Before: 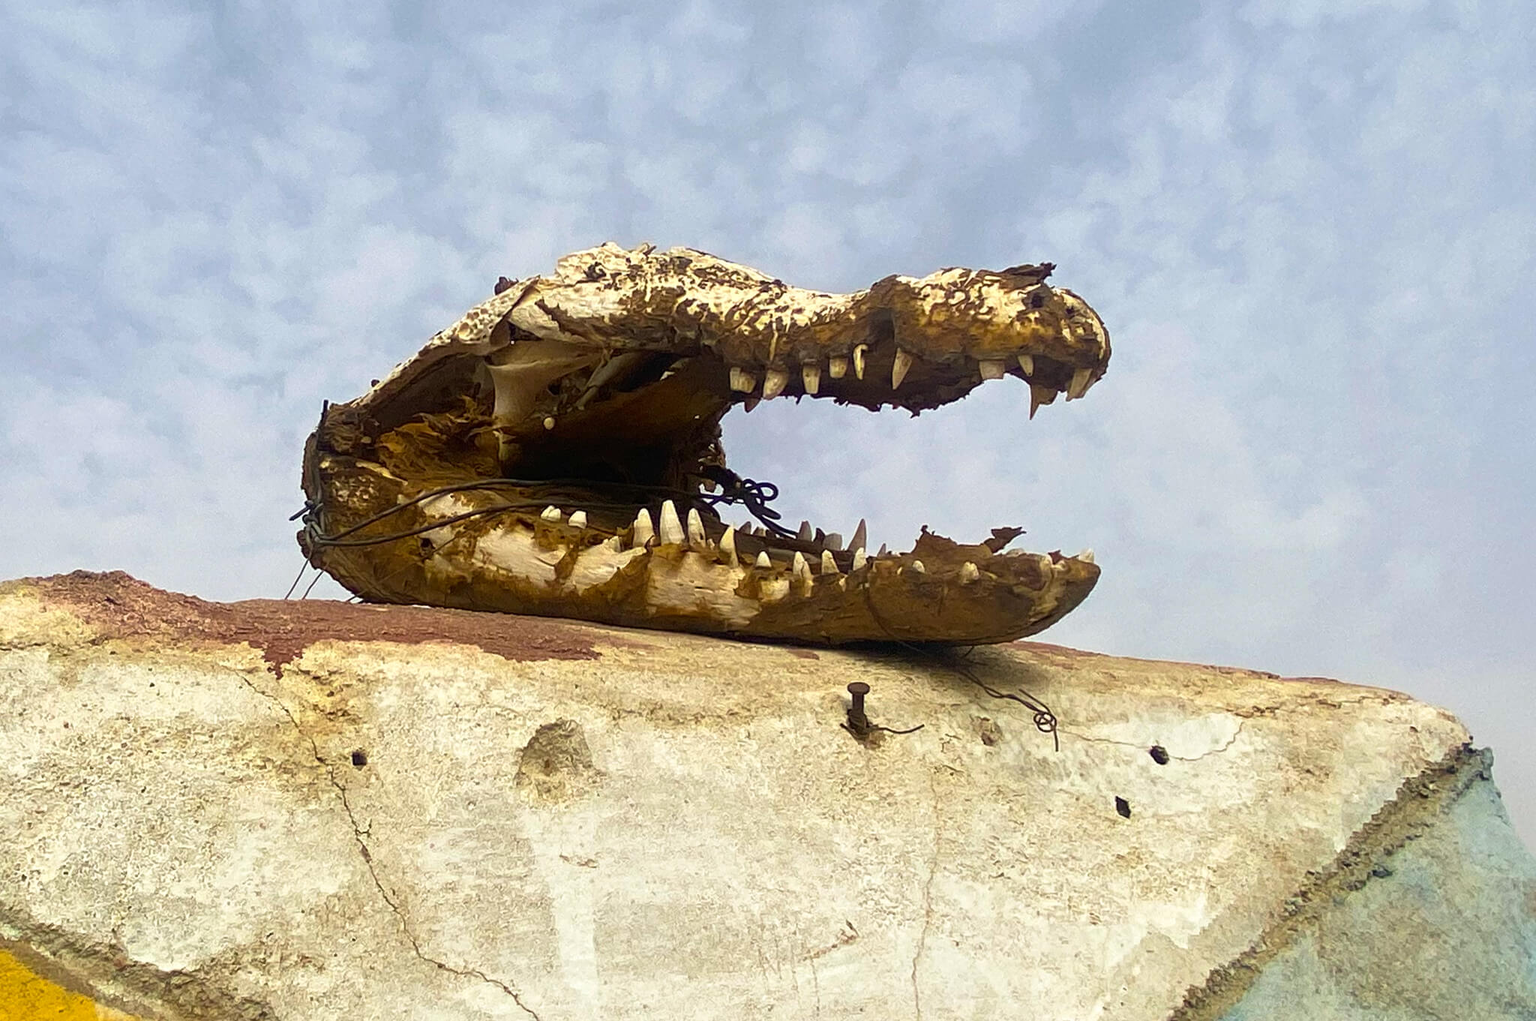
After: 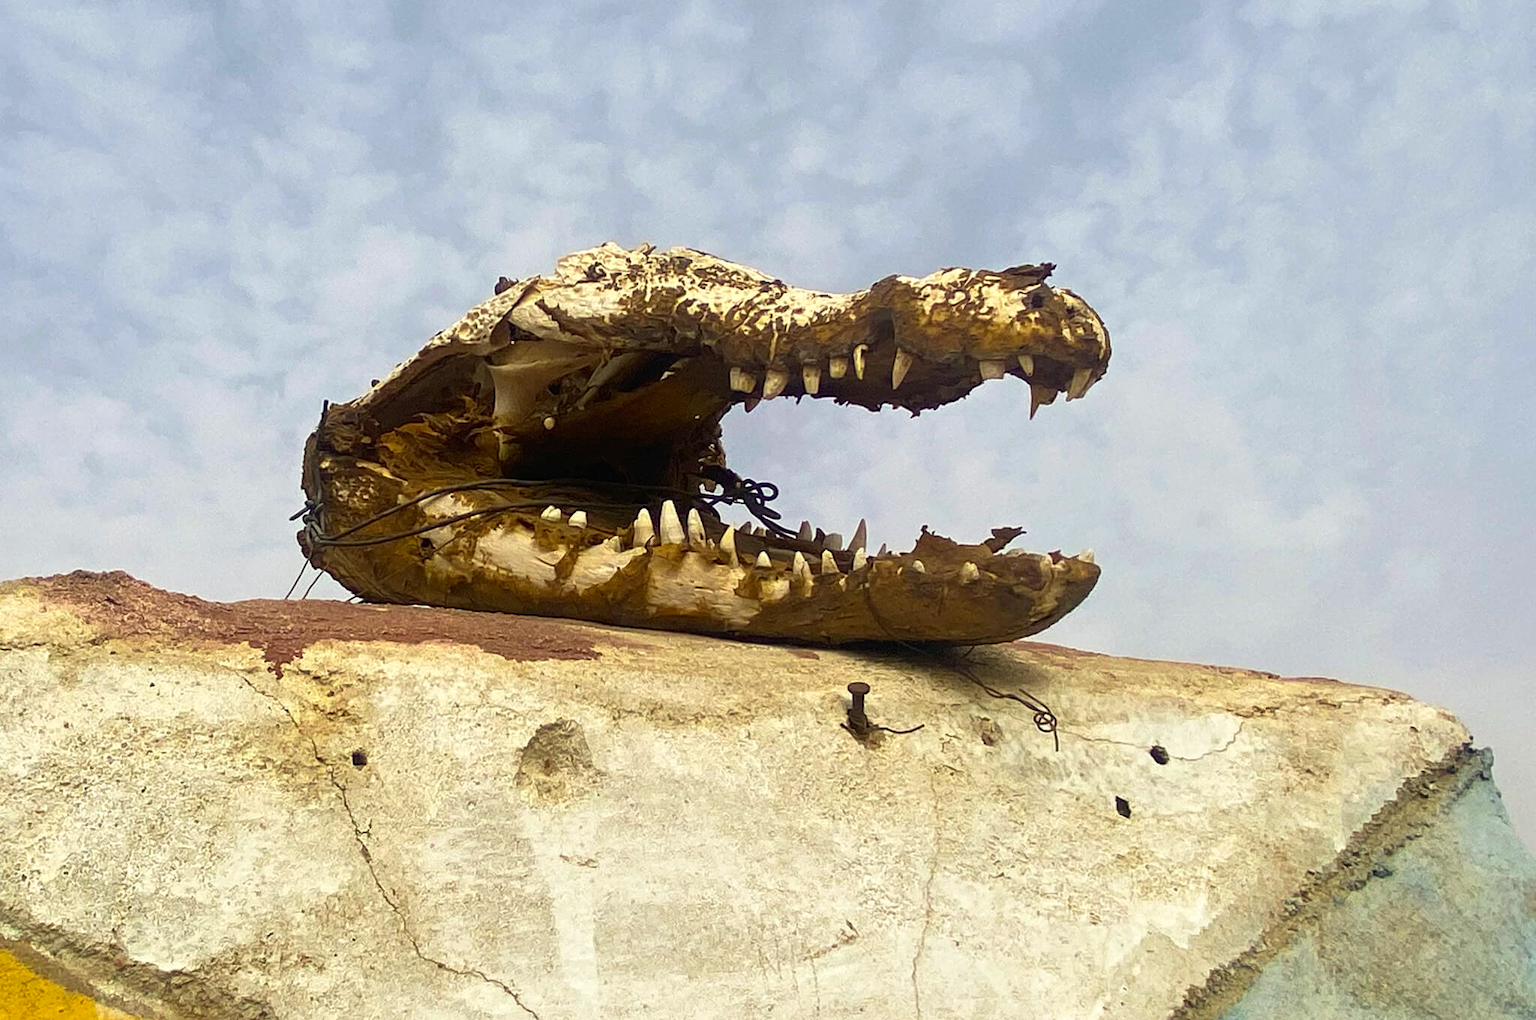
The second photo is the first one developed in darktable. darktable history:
color correction: highlights b* 2.99
